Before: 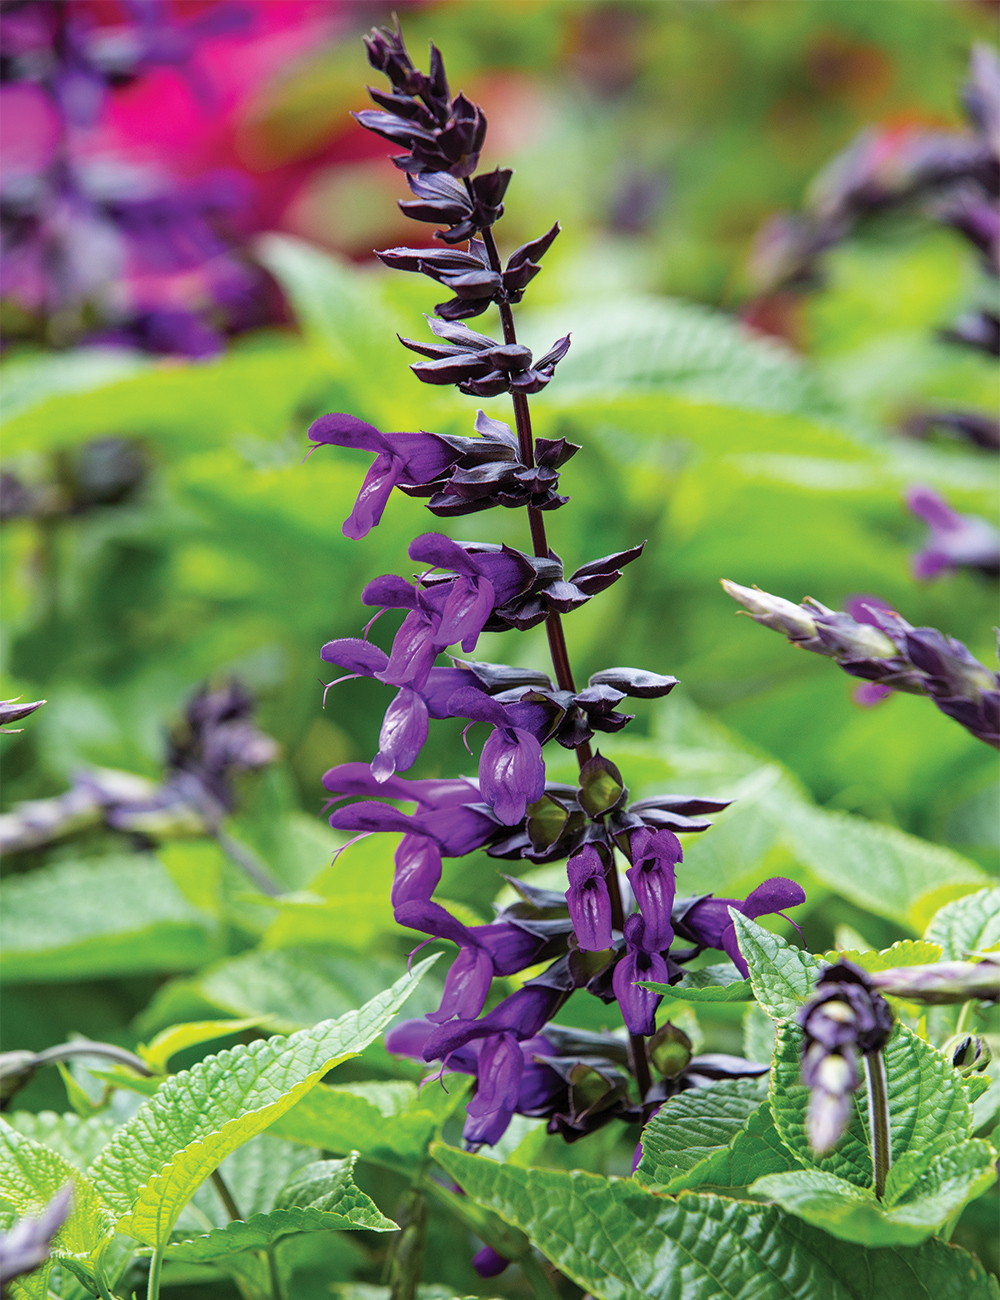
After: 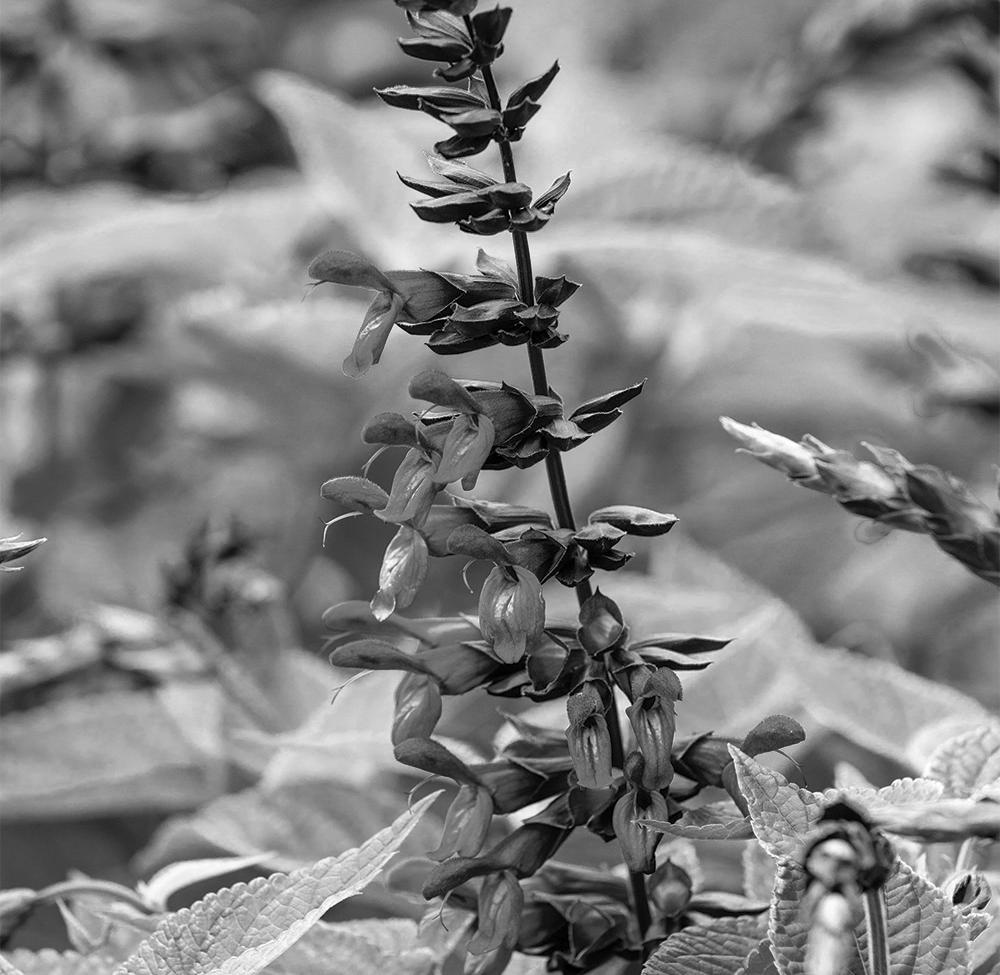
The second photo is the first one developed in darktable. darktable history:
color balance rgb: perceptual saturation grading › global saturation 20%, global vibrance 20%
crop and rotate: top 12.5%, bottom 12.5%
color zones: curves: ch0 [(0.002, 0.593) (0.143, 0.417) (0.285, 0.541) (0.455, 0.289) (0.608, 0.327) (0.727, 0.283) (0.869, 0.571) (1, 0.603)]; ch1 [(0, 0) (0.143, 0) (0.286, 0) (0.429, 0) (0.571, 0) (0.714, 0) (0.857, 0)]
